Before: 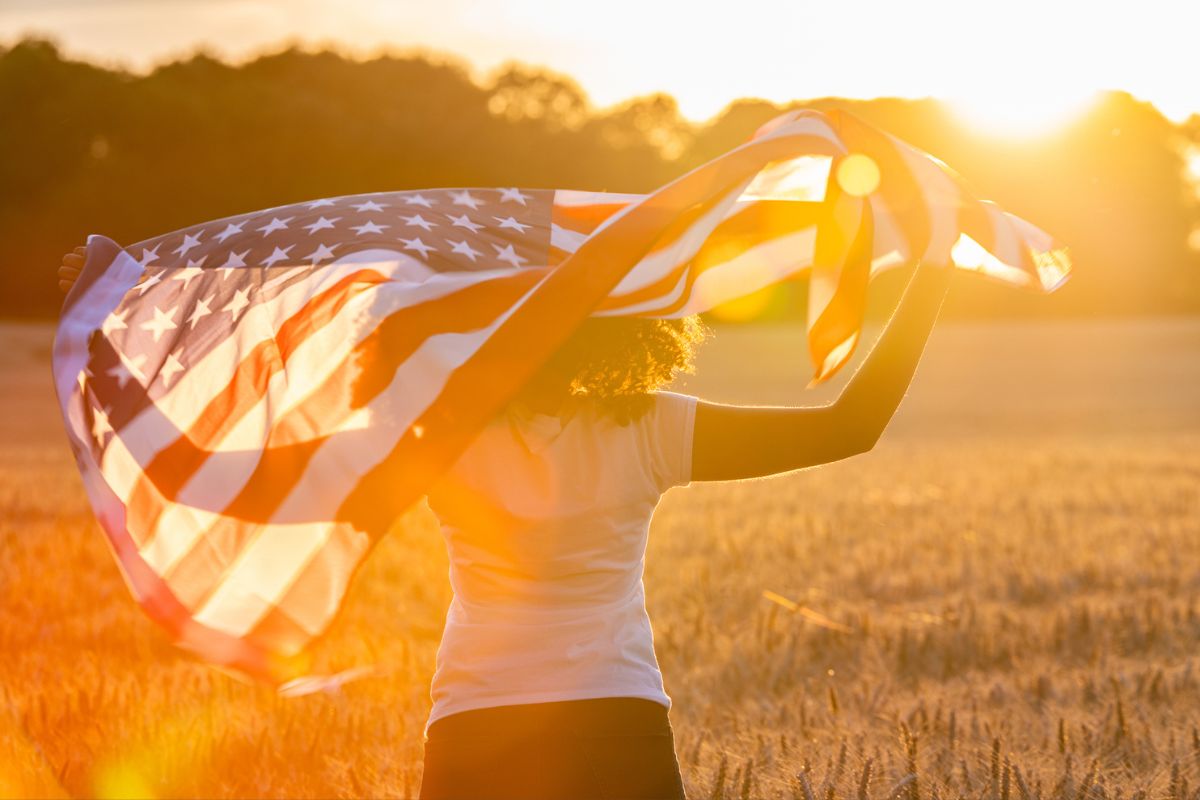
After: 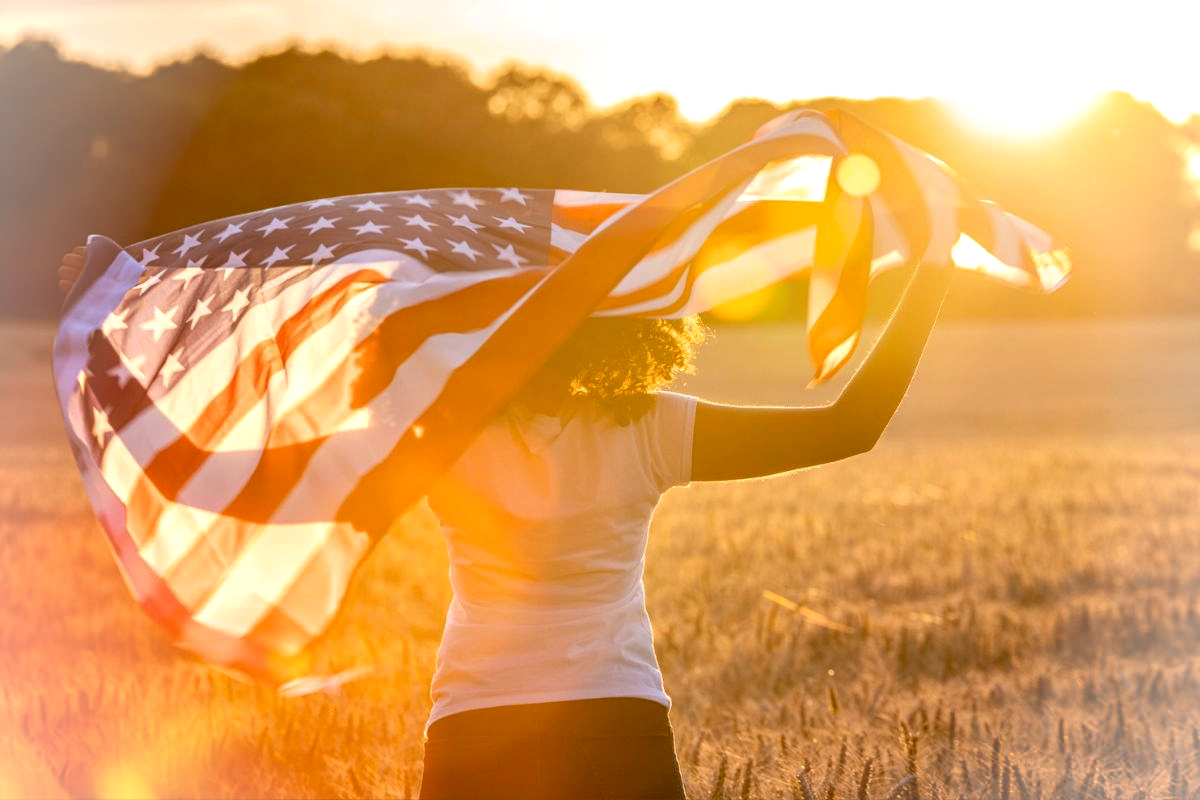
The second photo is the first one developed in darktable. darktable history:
local contrast: detail 130%
contrast brightness saturation: contrast 0.076, saturation 0.023
vignetting: brightness 0.309, saturation 0.003, unbound false
